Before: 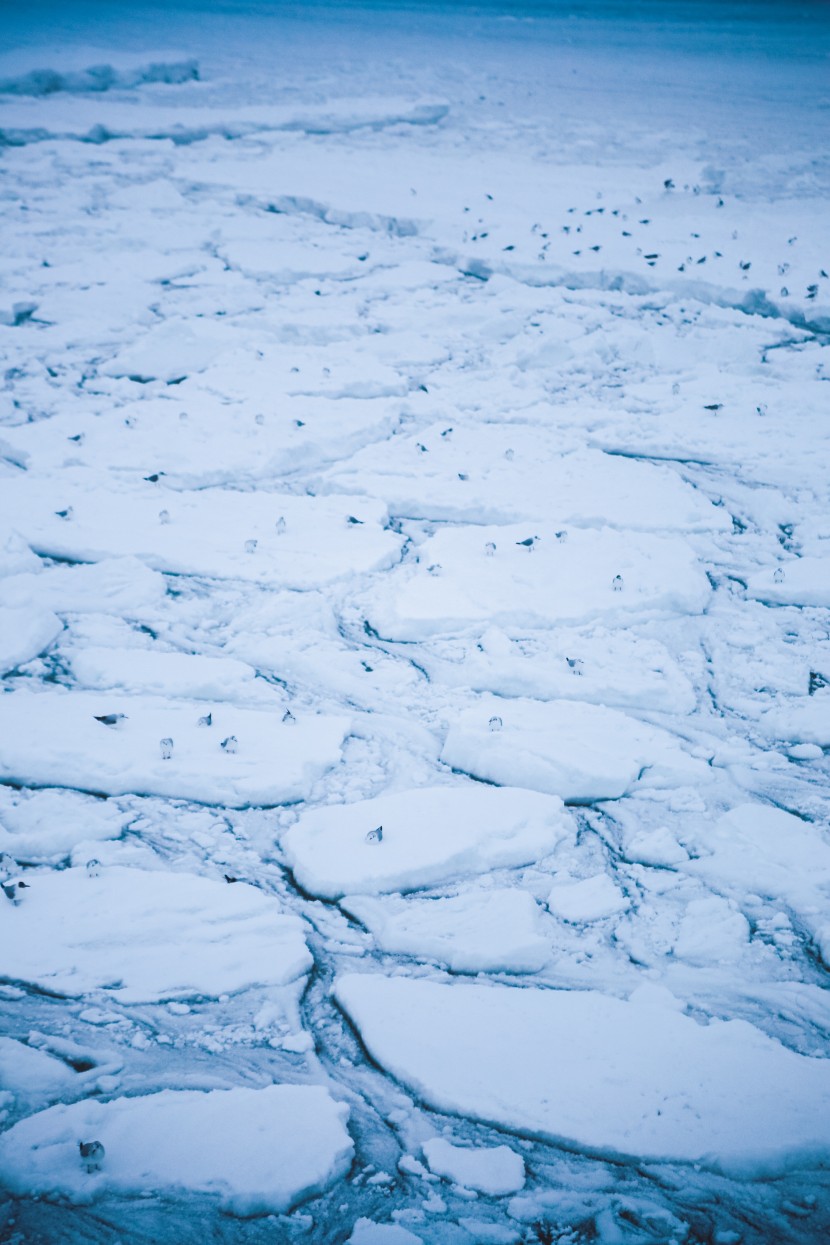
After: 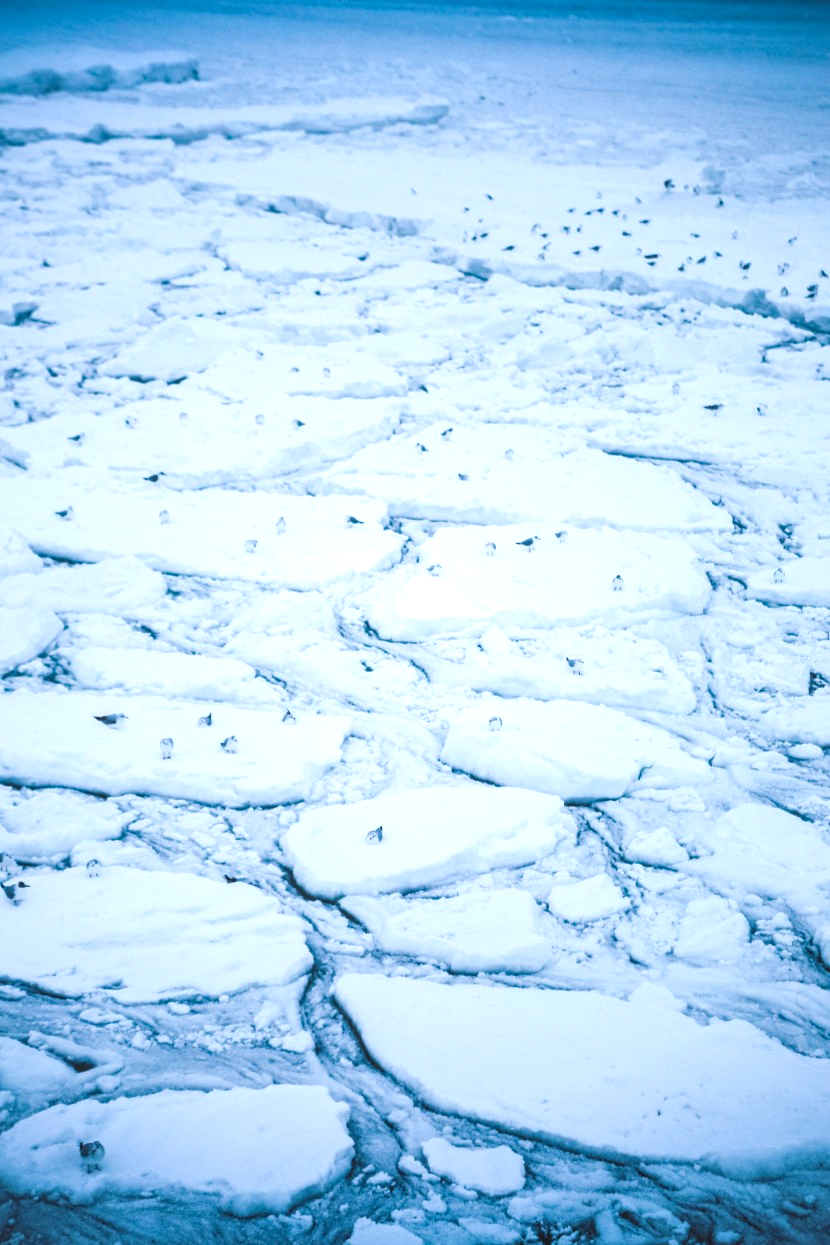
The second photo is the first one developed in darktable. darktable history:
exposure: black level correction 0, exposure 0.5 EV, compensate highlight preservation false
local contrast: on, module defaults
